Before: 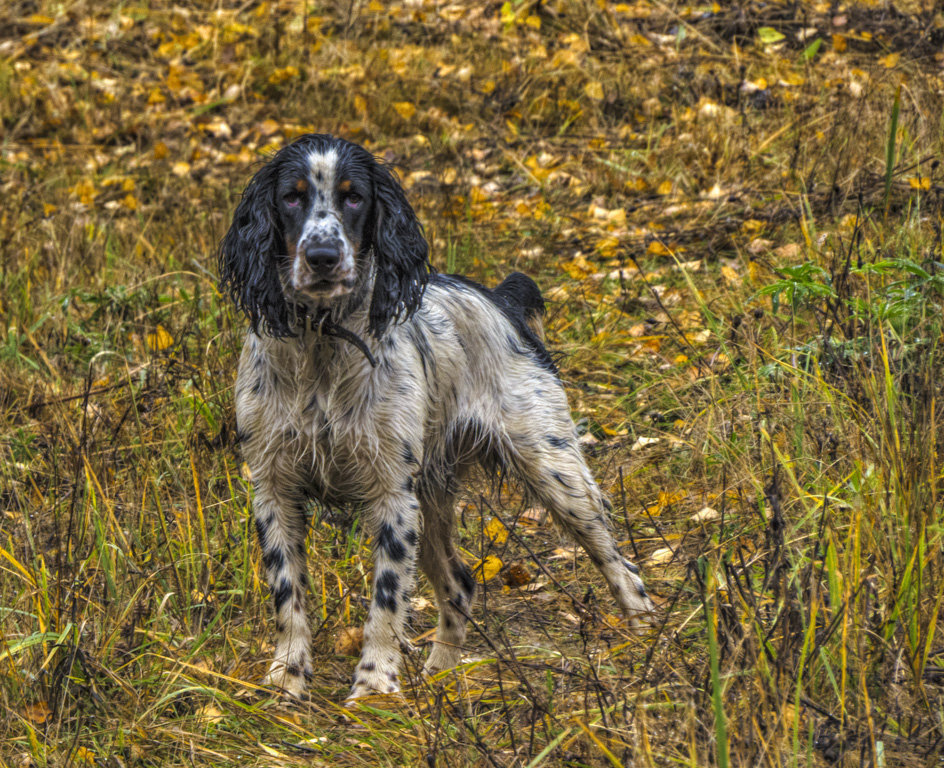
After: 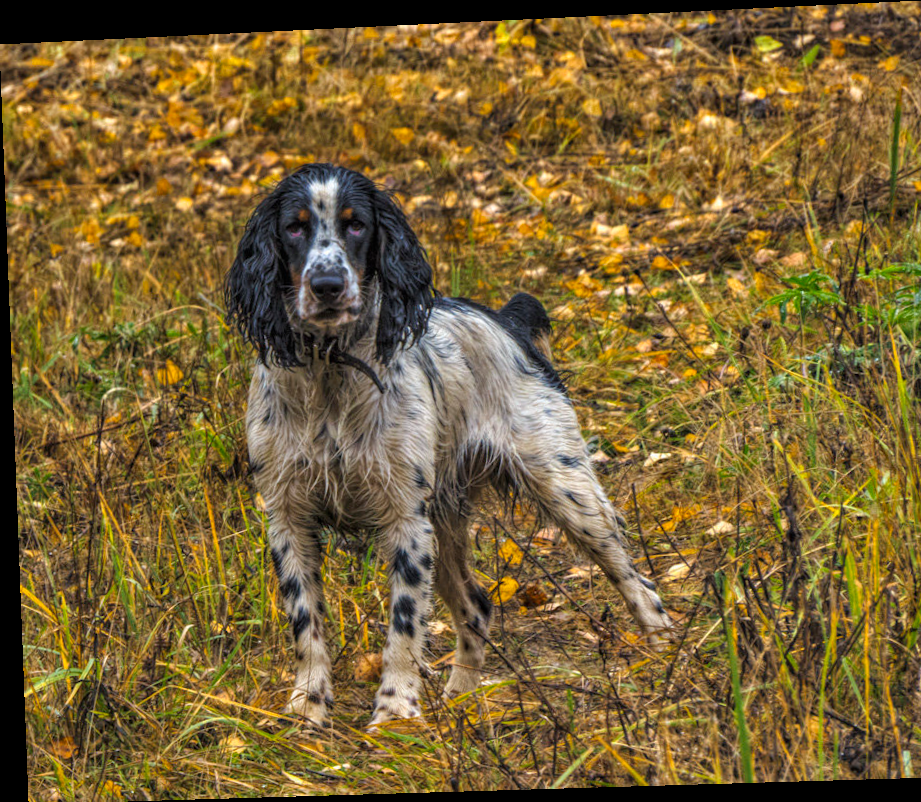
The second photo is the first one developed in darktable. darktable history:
crop and rotate: right 5.167%
rotate and perspective: rotation -2.22°, lens shift (horizontal) -0.022, automatic cropping off
